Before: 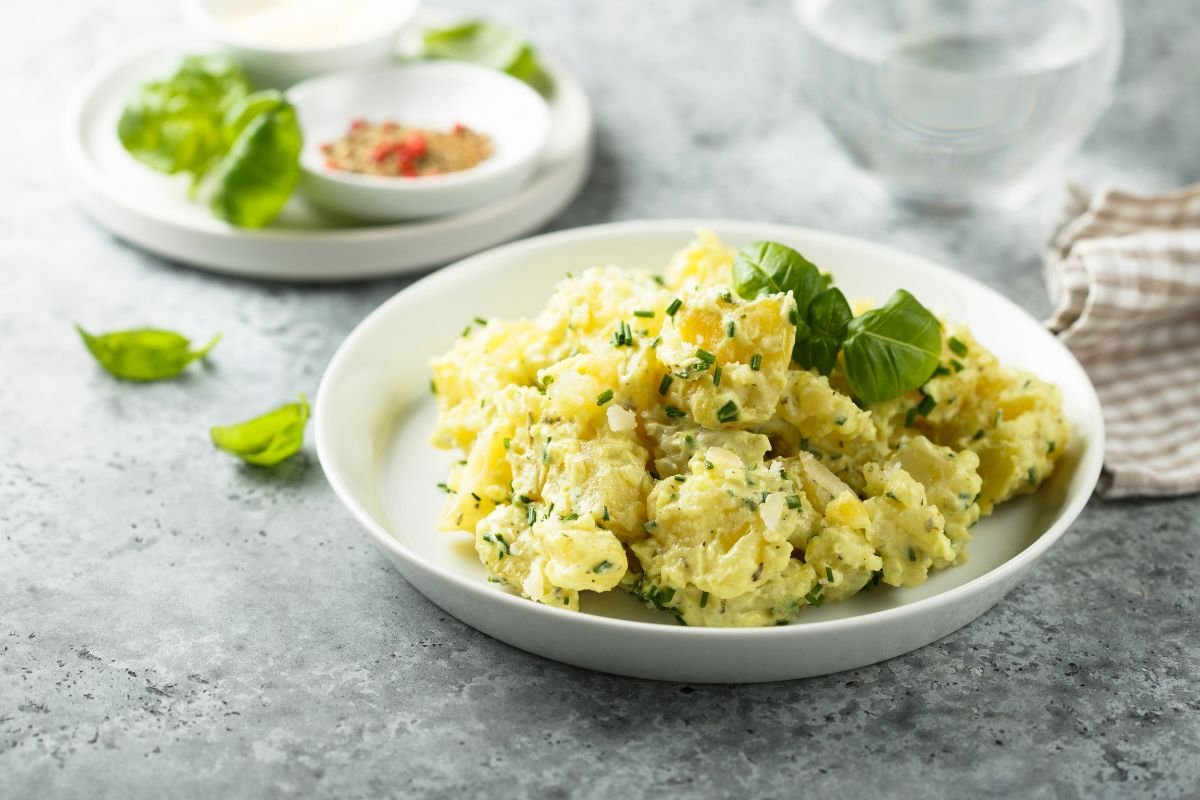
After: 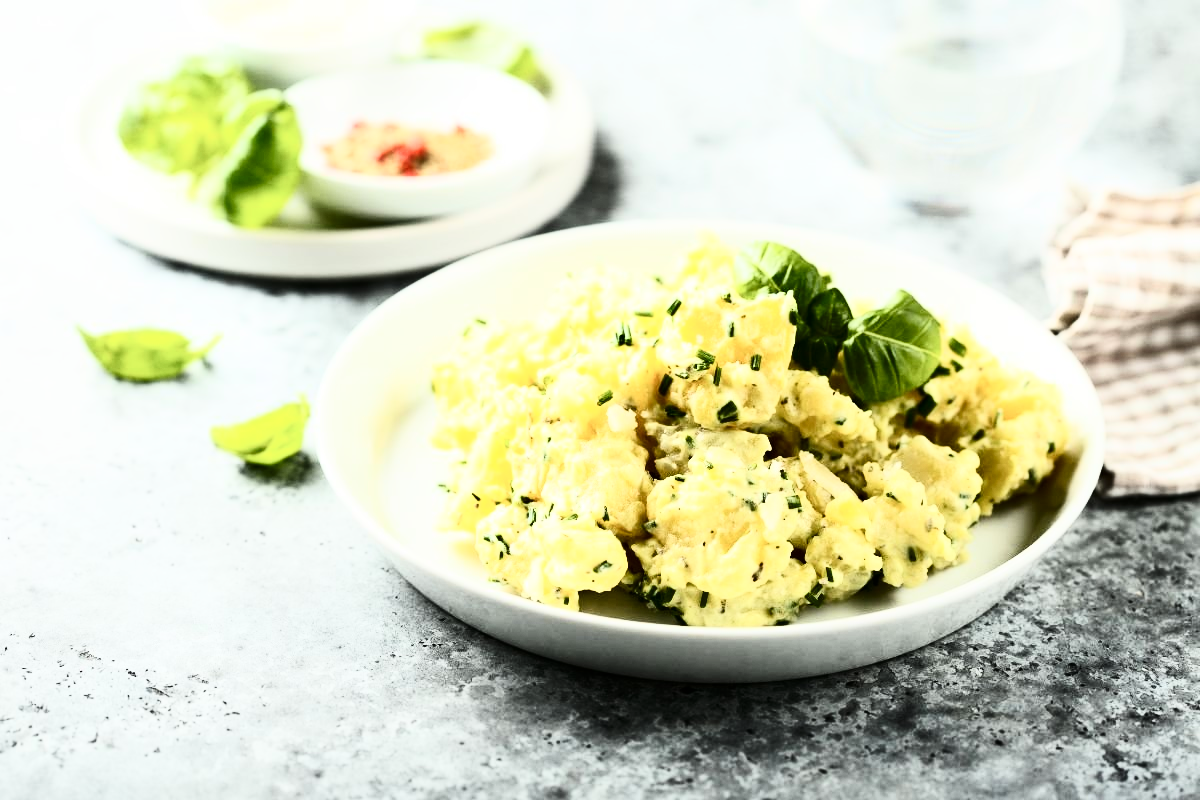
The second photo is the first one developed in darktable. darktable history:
contrast brightness saturation: contrast 0.48, saturation -0.103
tone curve: curves: ch0 [(0, 0) (0.004, 0.001) (0.133, 0.132) (0.325, 0.395) (0.455, 0.565) (0.832, 0.925) (1, 1)], color space Lab, linked channels, preserve colors none
